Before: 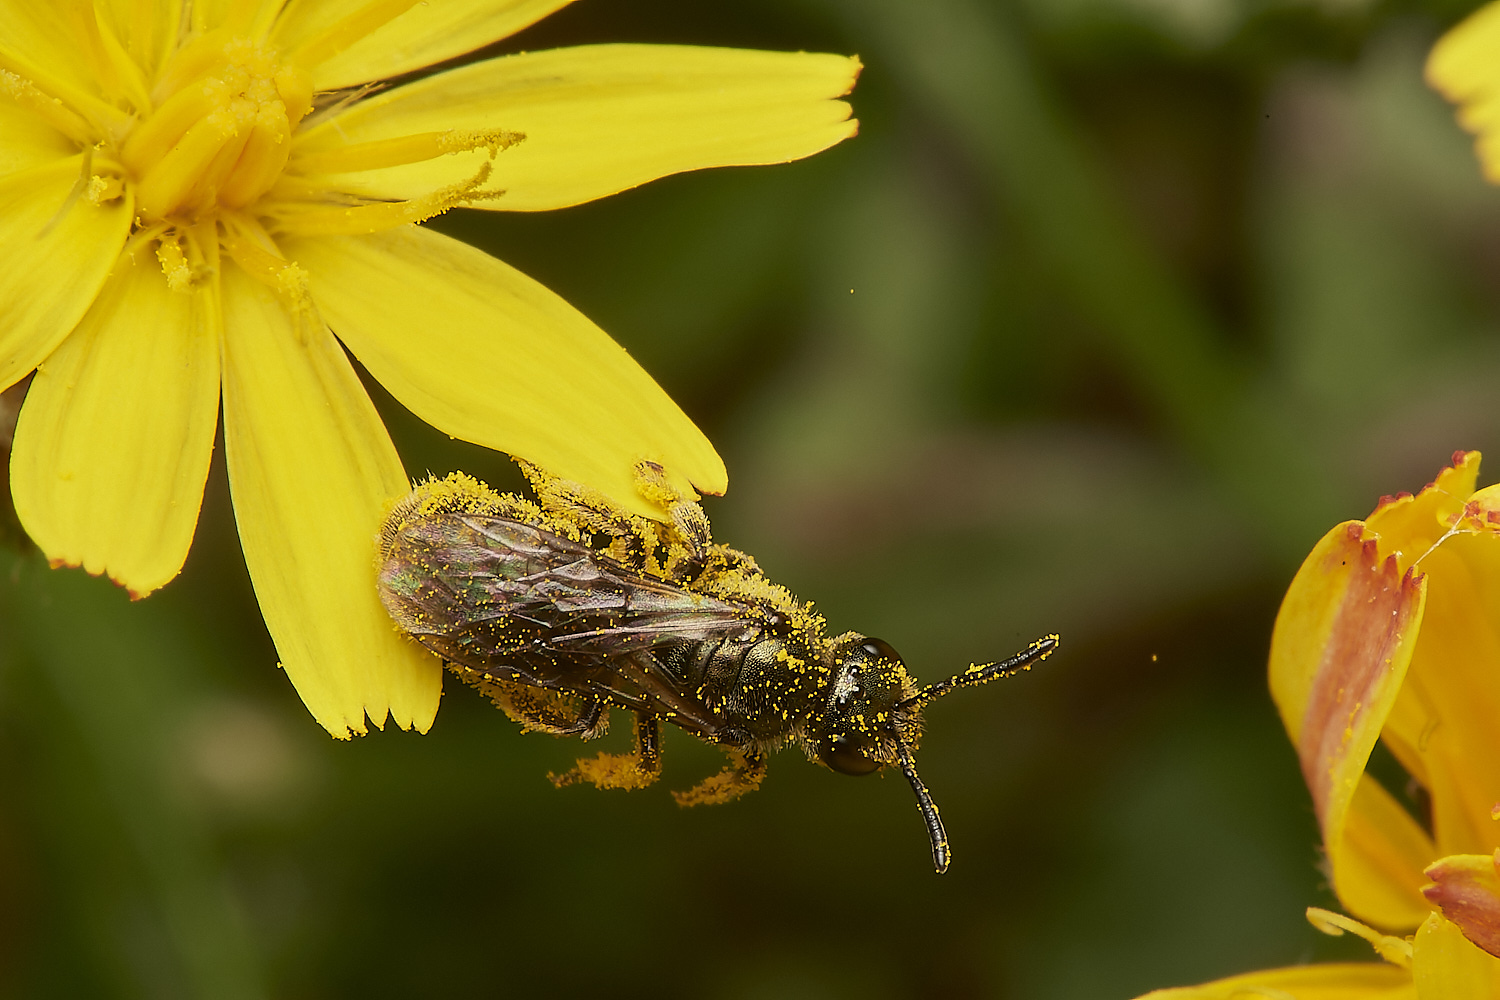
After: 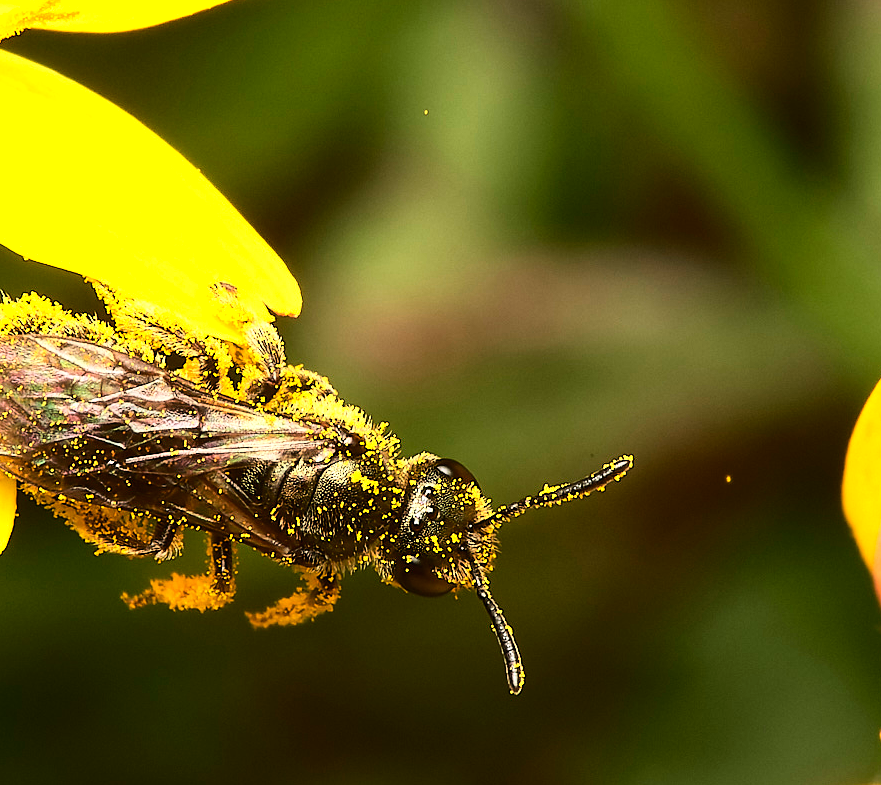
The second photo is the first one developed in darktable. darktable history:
base curve: curves: ch0 [(0, 0) (0.032, 0.025) (0.121, 0.166) (0.206, 0.329) (0.605, 0.79) (1, 1)], preserve colors average RGB
exposure: black level correction 0, exposure 0.692 EV, compensate exposure bias true, compensate highlight preservation false
crop and rotate: left 28.445%, top 17.934%, right 12.797%, bottom 3.526%
